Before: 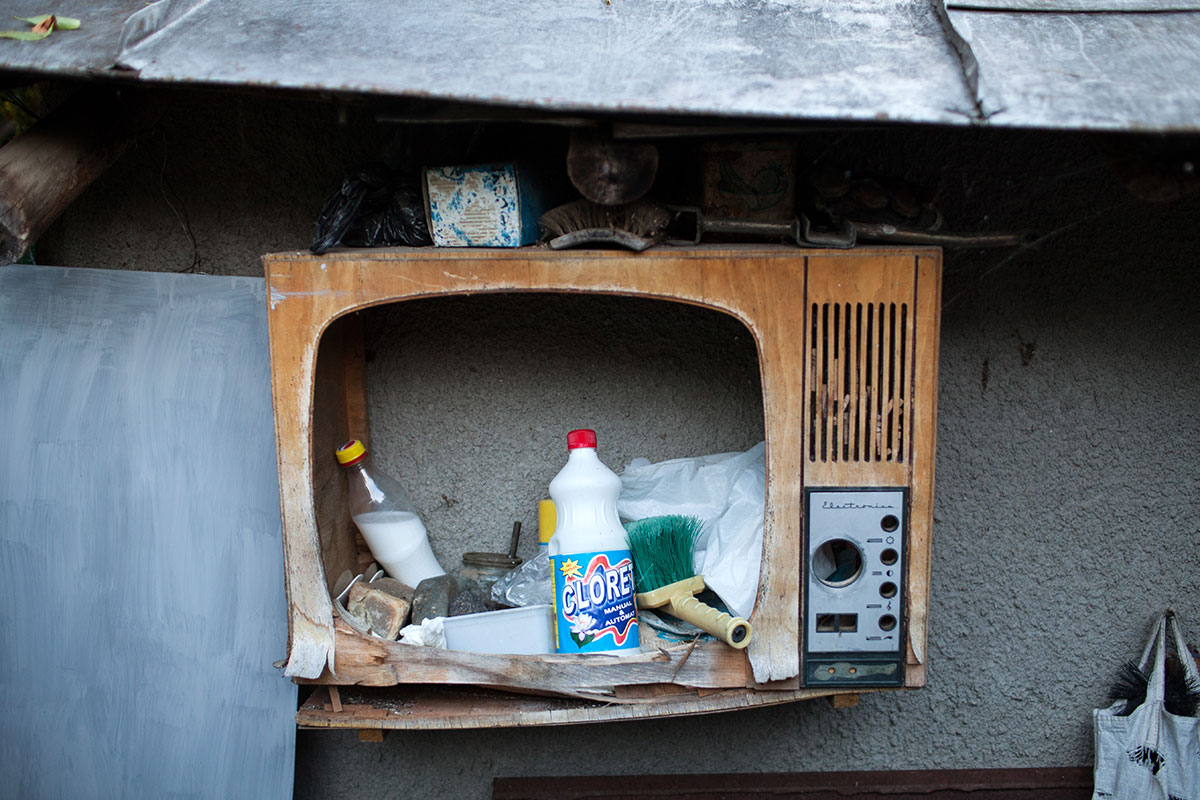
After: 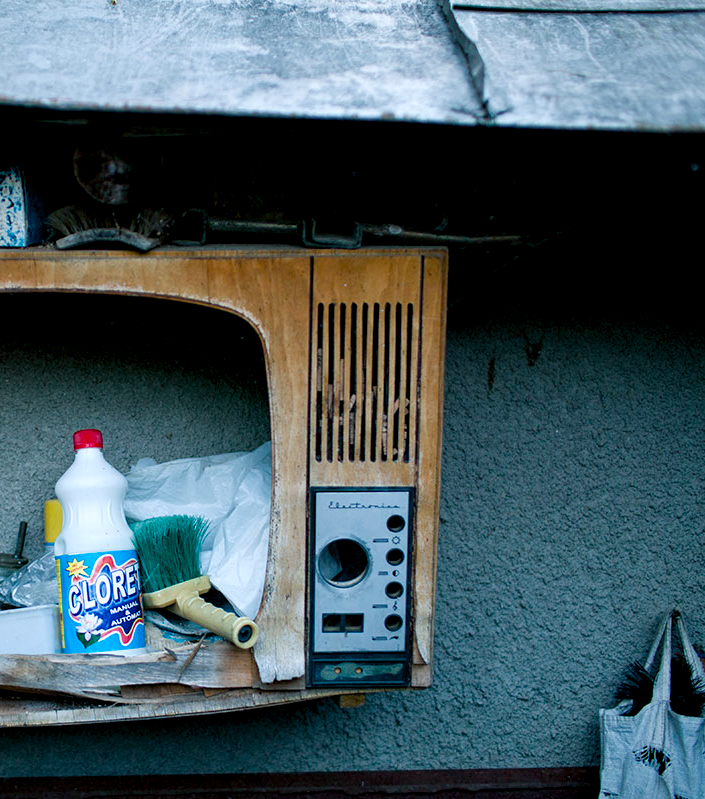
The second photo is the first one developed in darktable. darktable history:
color balance rgb: power › luminance -7.637%, power › chroma 2.295%, power › hue 219.74°, global offset › luminance -0.861%, perceptual saturation grading › global saturation 20%, perceptual saturation grading › highlights -25.385%, perceptual saturation grading › shadows 24.69%, global vibrance 20%
crop: left 41.222%
